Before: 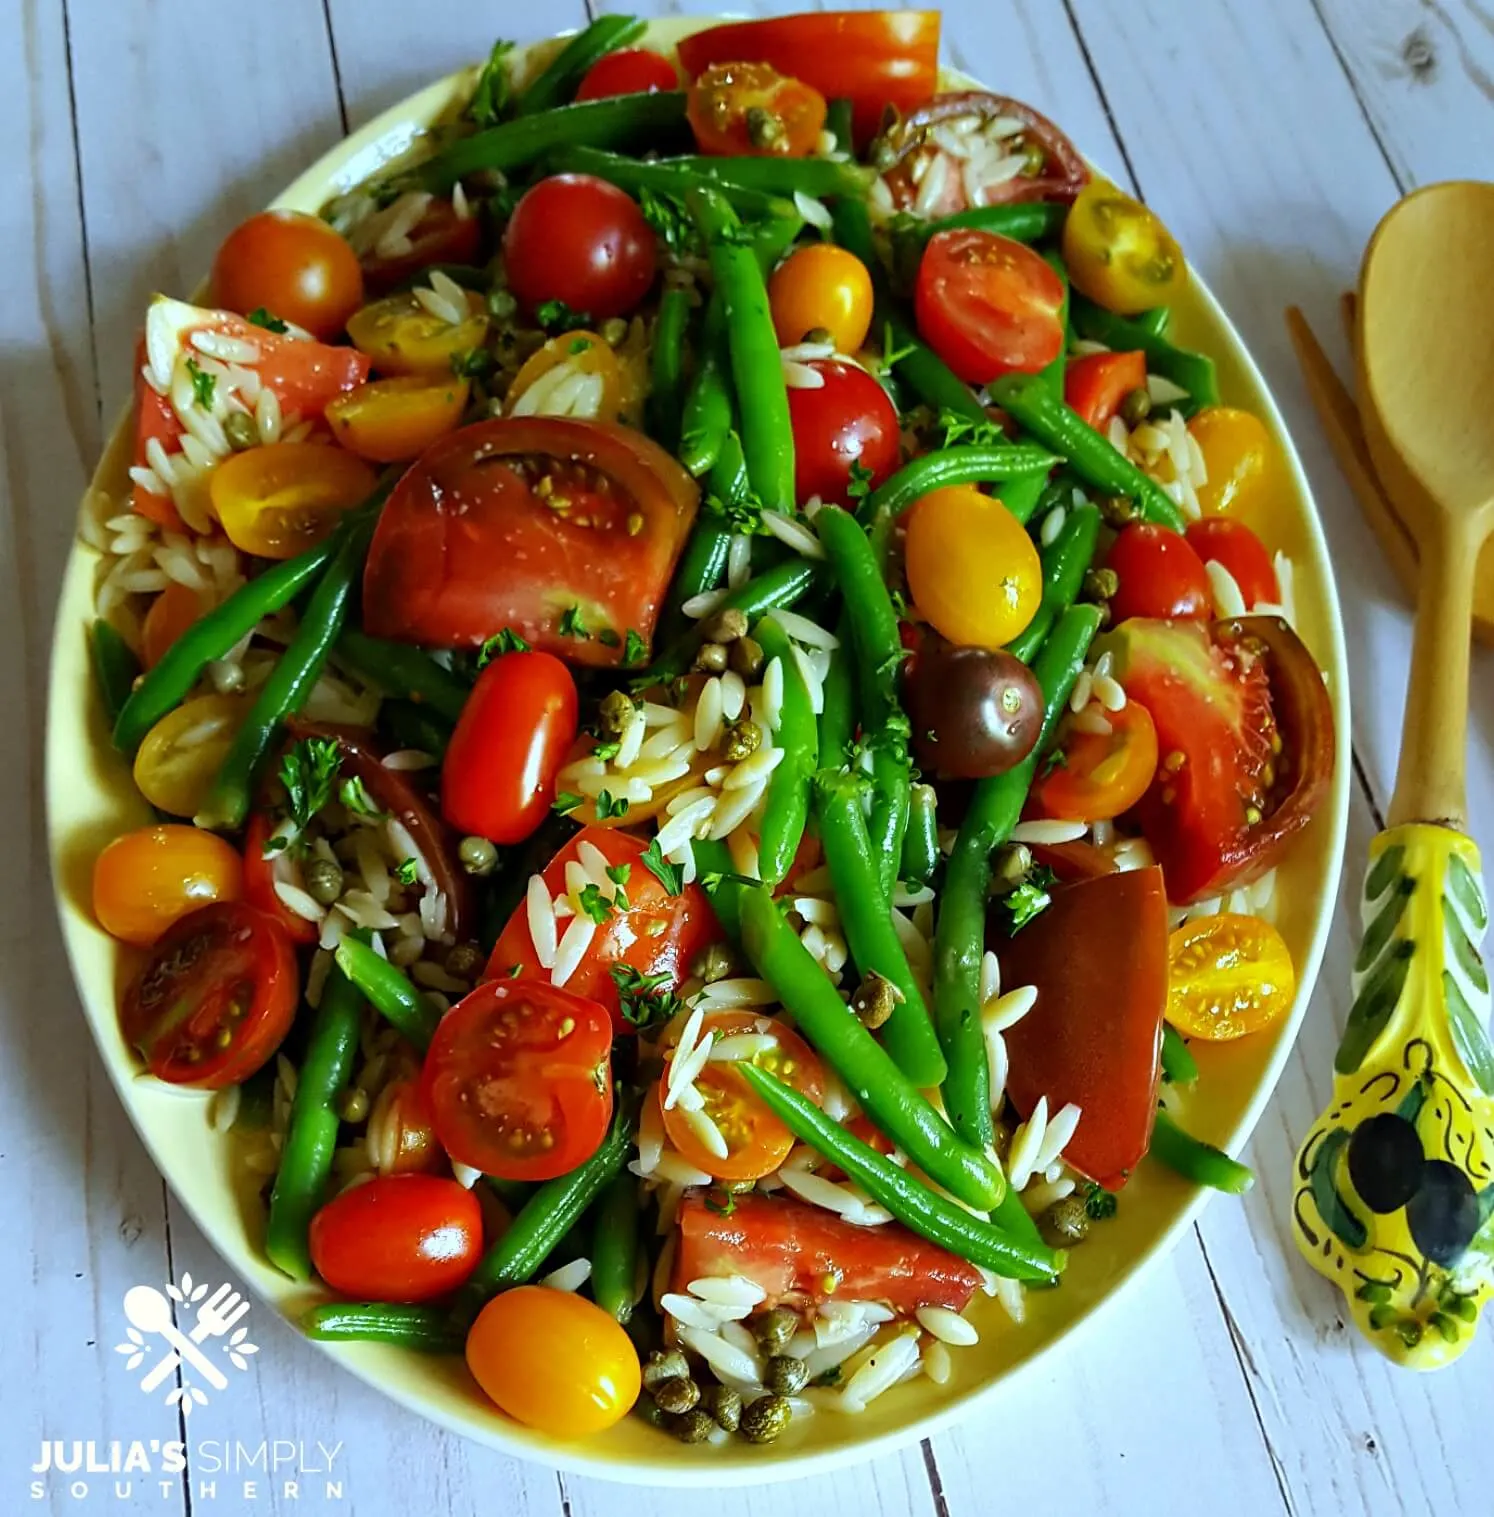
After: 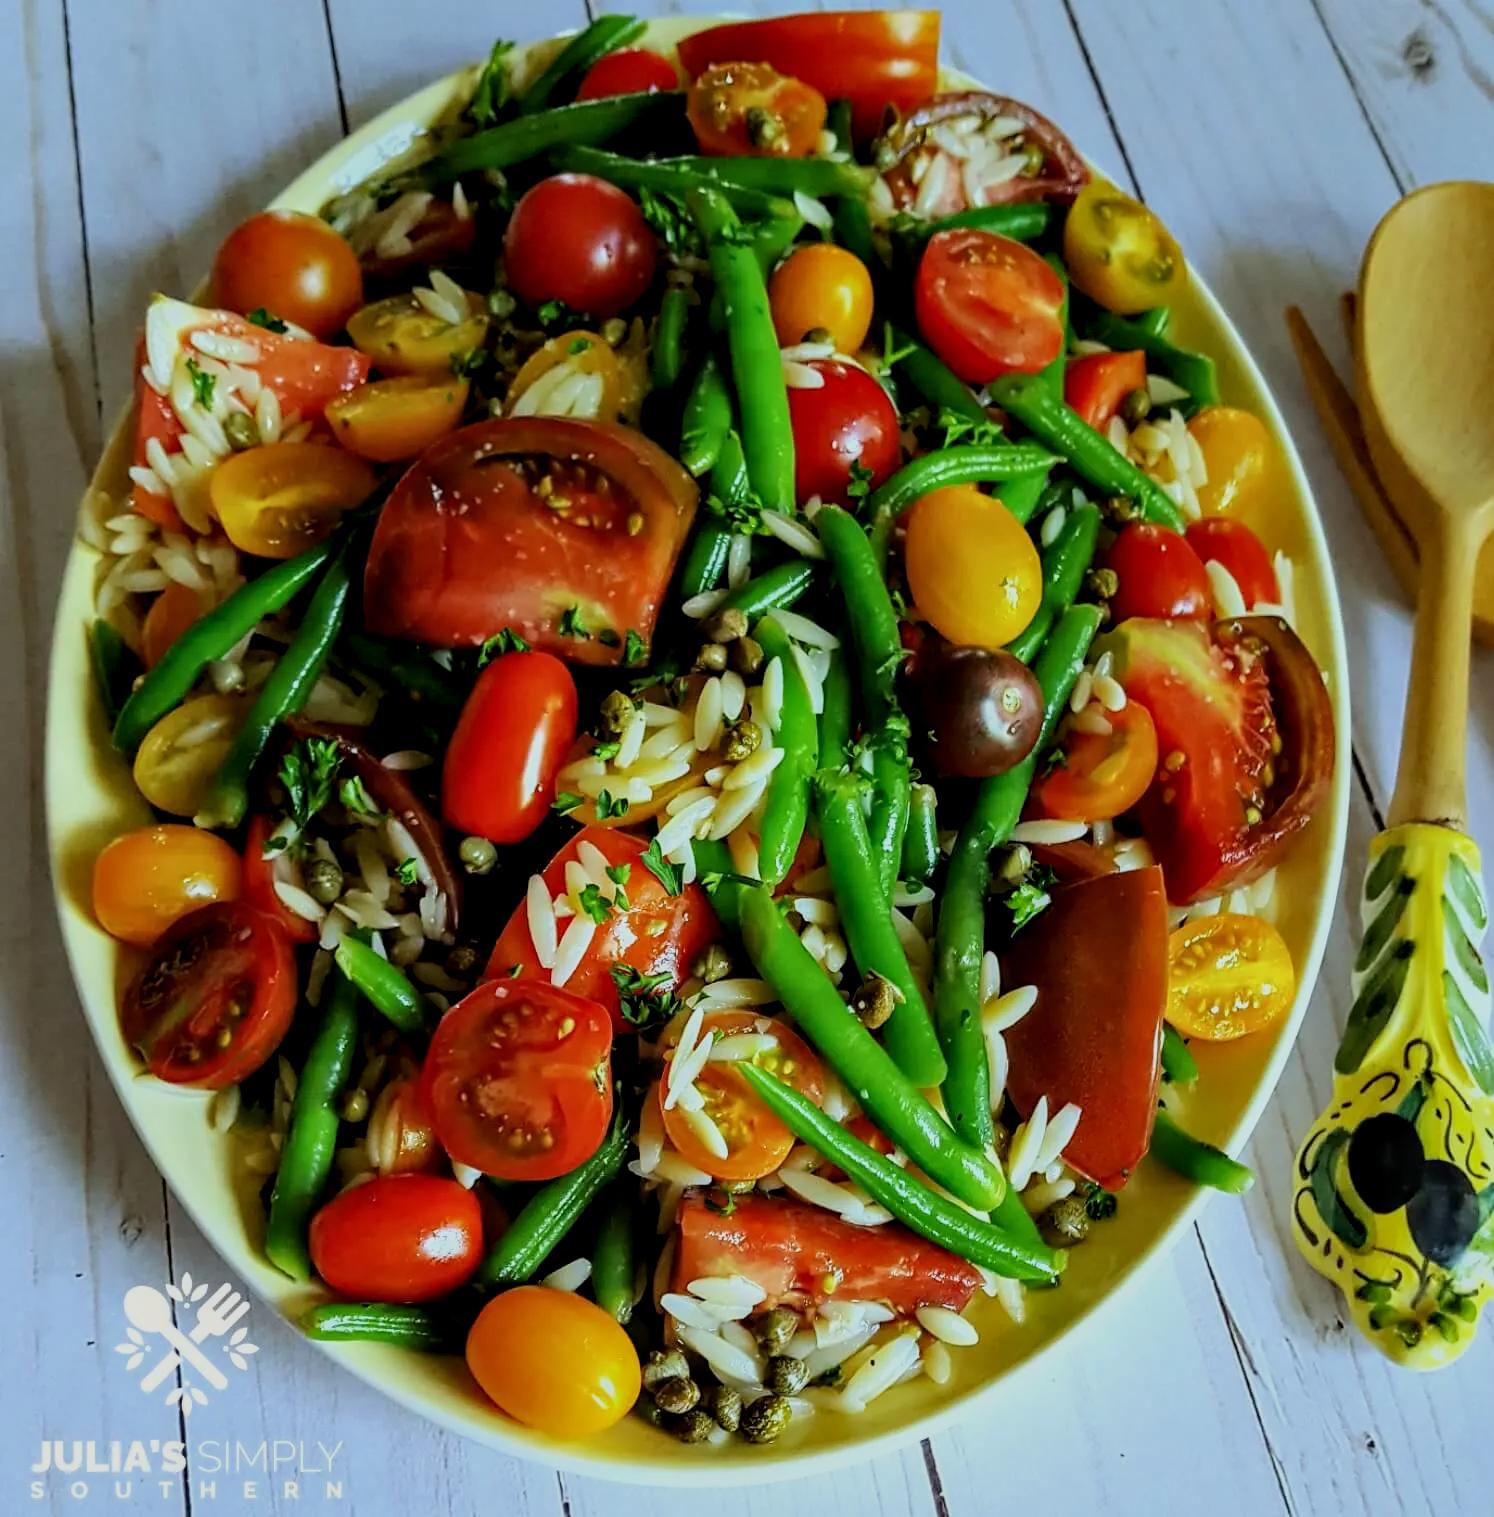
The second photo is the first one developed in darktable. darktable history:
filmic rgb: black relative exposure -7.65 EV, white relative exposure 4.56 EV, hardness 3.61, color science v6 (2022)
local contrast: detail 130%
